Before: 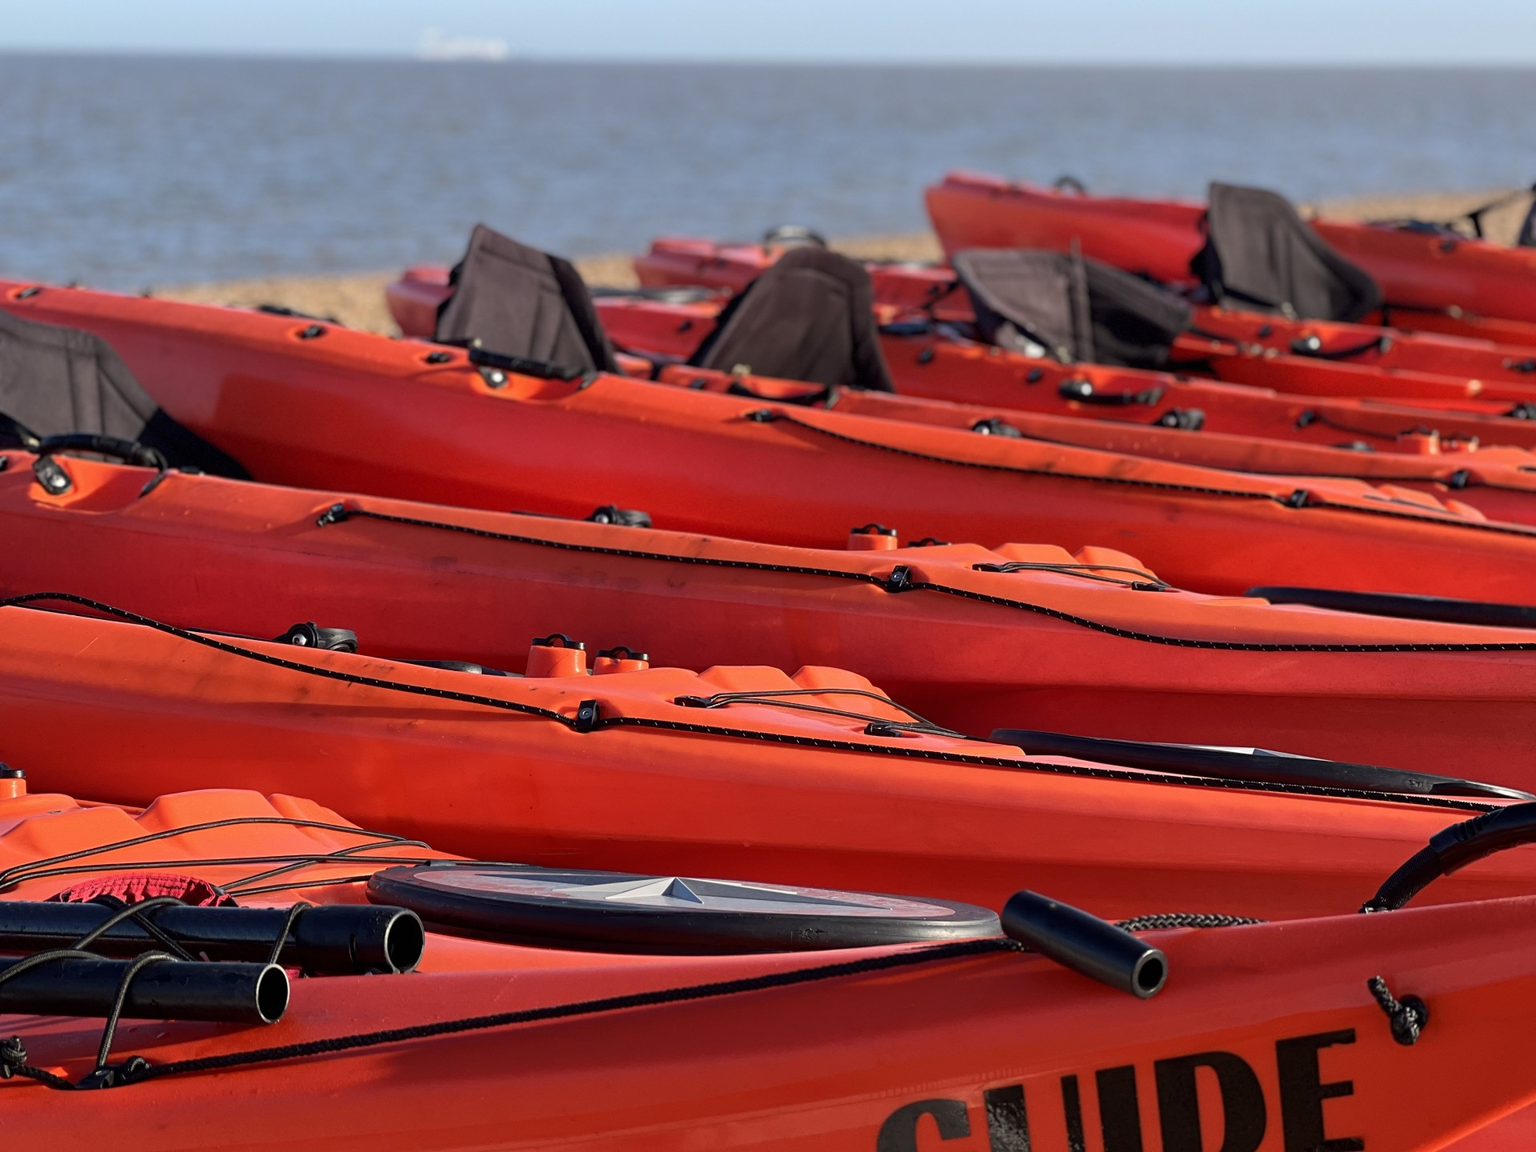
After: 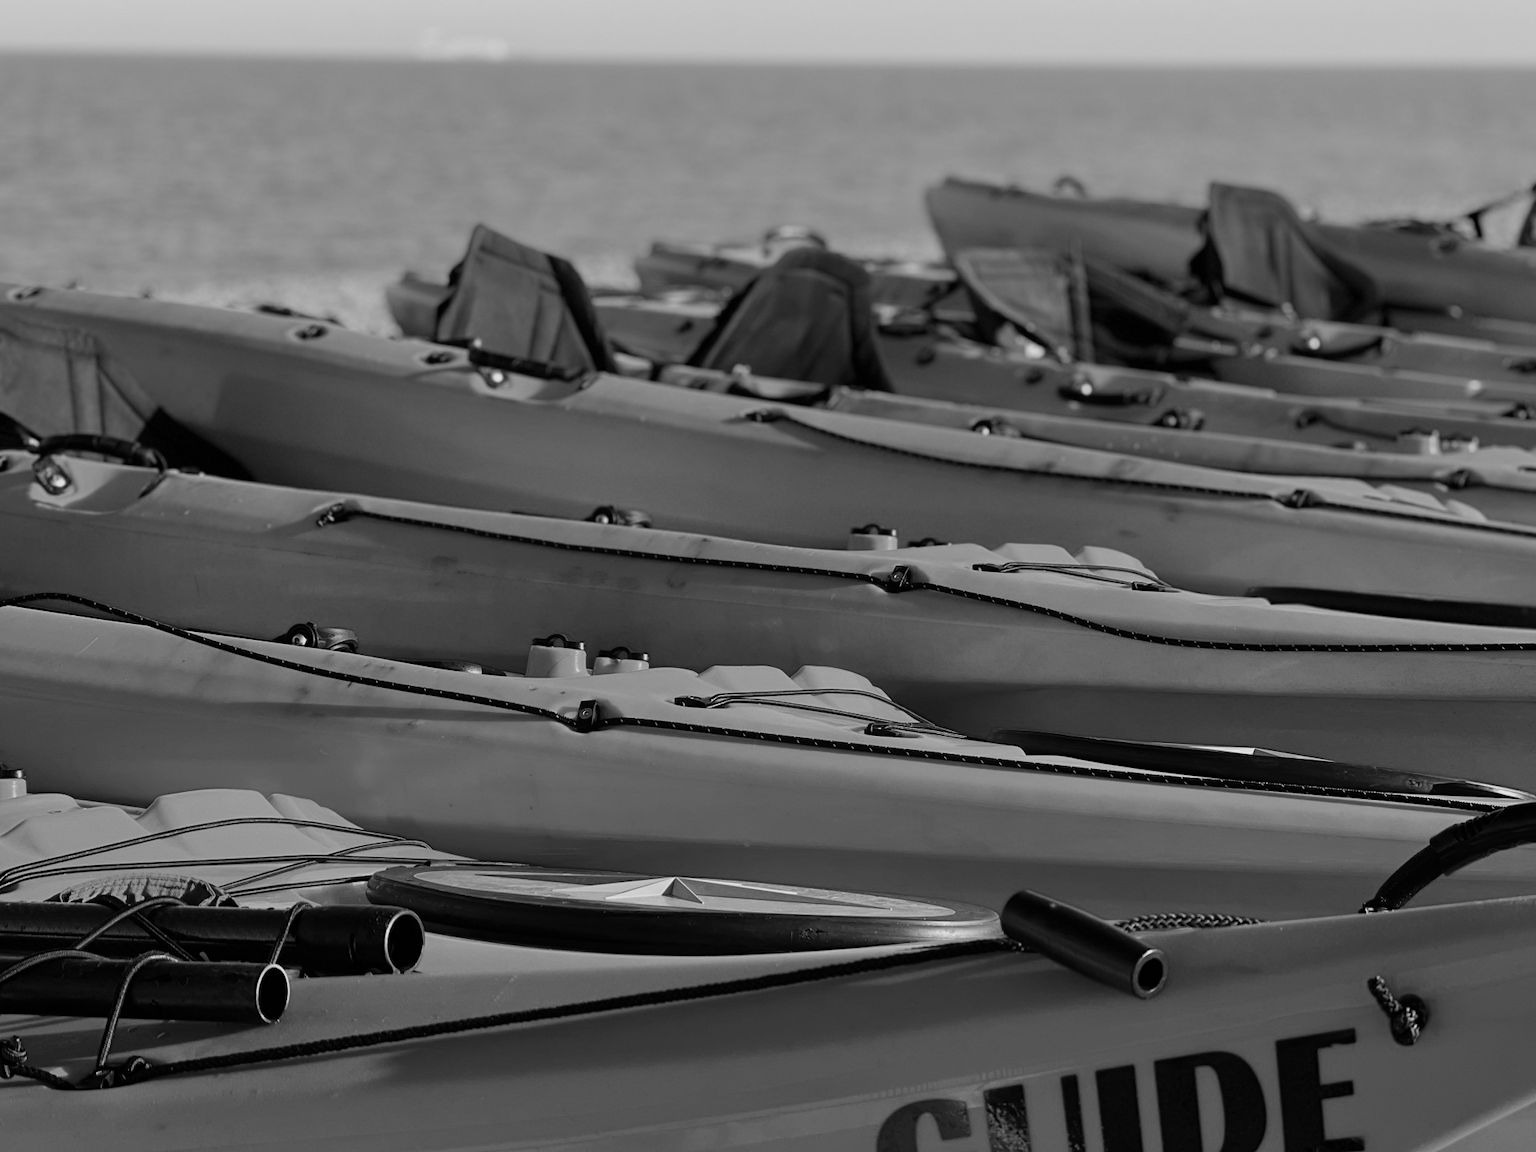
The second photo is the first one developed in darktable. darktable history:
tone curve: curves: ch0 [(0, 0) (0.051, 0.047) (0.102, 0.099) (0.228, 0.262) (0.446, 0.527) (0.695, 0.778) (0.908, 0.946) (1, 1)]; ch1 [(0, 0) (0.339, 0.298) (0.402, 0.363) (0.453, 0.413) (0.485, 0.469) (0.494, 0.493) (0.504, 0.501) (0.525, 0.533) (0.563, 0.591) (0.597, 0.631) (1, 1)]; ch2 [(0, 0) (0.48, 0.48) (0.504, 0.5) (0.539, 0.554) (0.59, 0.628) (0.642, 0.682) (0.824, 0.815) (1, 1)], color space Lab, independent channels, preserve colors none
exposure: exposure -0.582 EV, compensate highlight preservation false
white balance: red 1.004, blue 1.096
monochrome: on, module defaults
